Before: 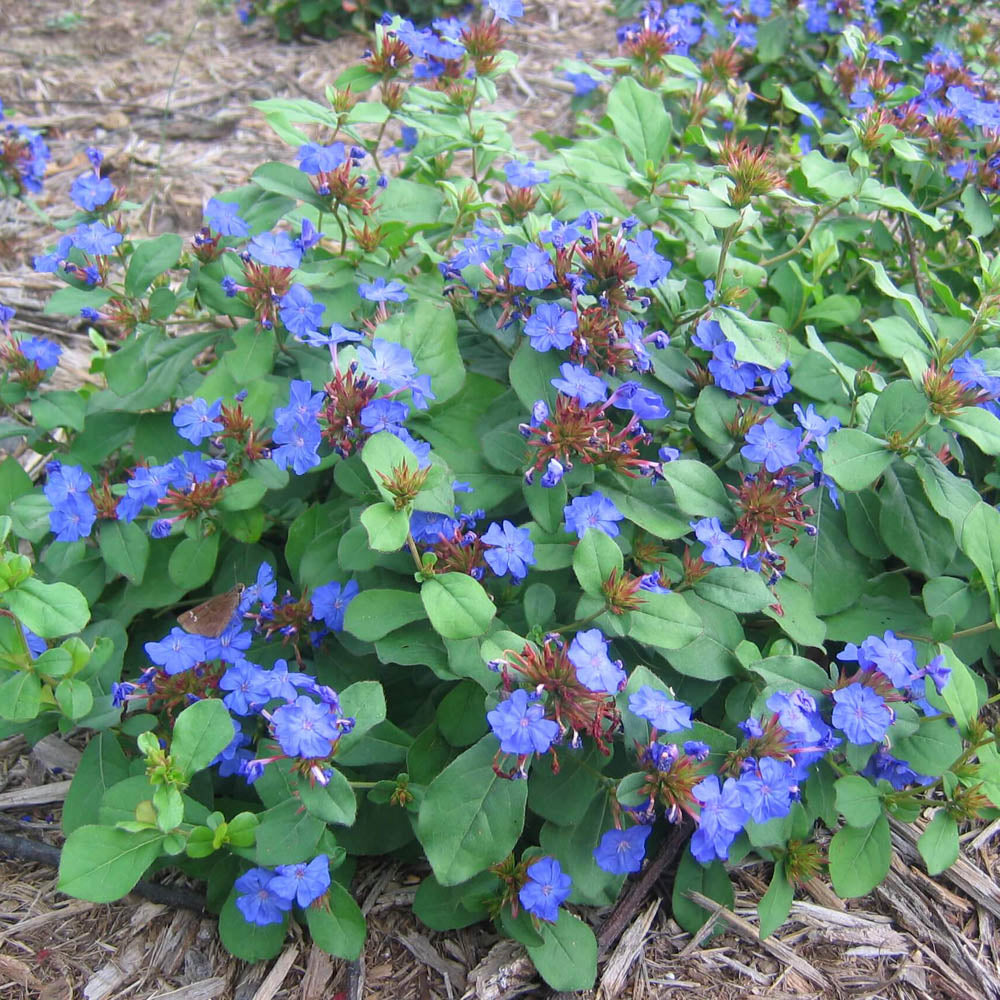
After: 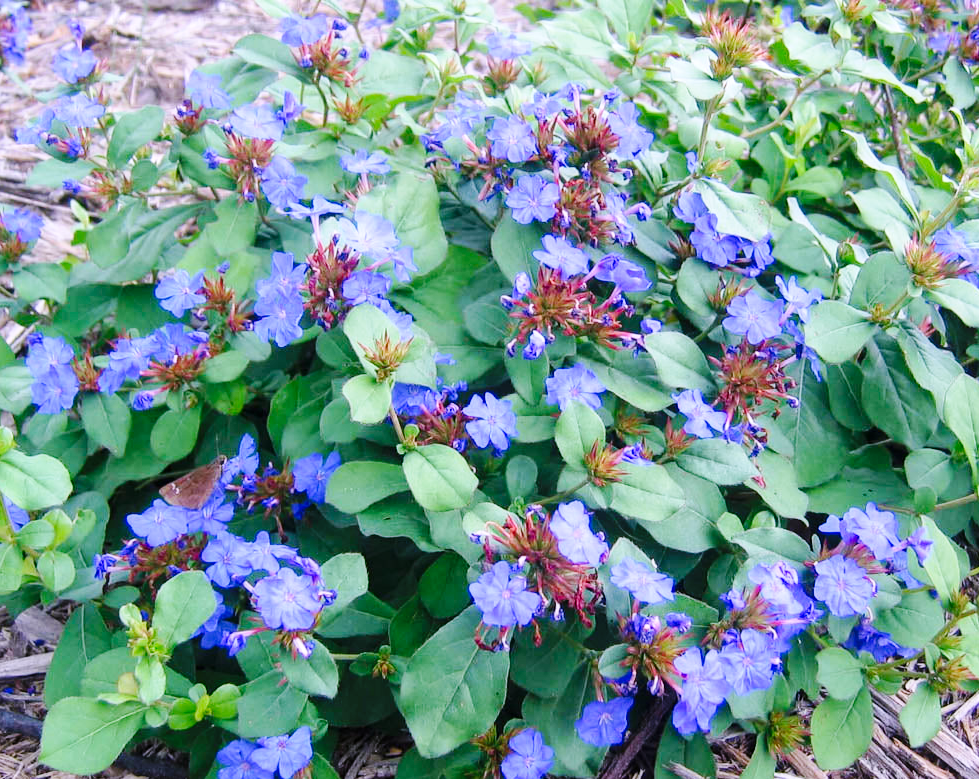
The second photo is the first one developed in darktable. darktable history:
base curve: curves: ch0 [(0, 0) (0.036, 0.025) (0.121, 0.166) (0.206, 0.329) (0.605, 0.79) (1, 1)], preserve colors none
white balance: red 1.042, blue 1.17
crop and rotate: left 1.814%, top 12.818%, right 0.25%, bottom 9.225%
local contrast: highlights 61%, shadows 106%, detail 107%, midtone range 0.529
